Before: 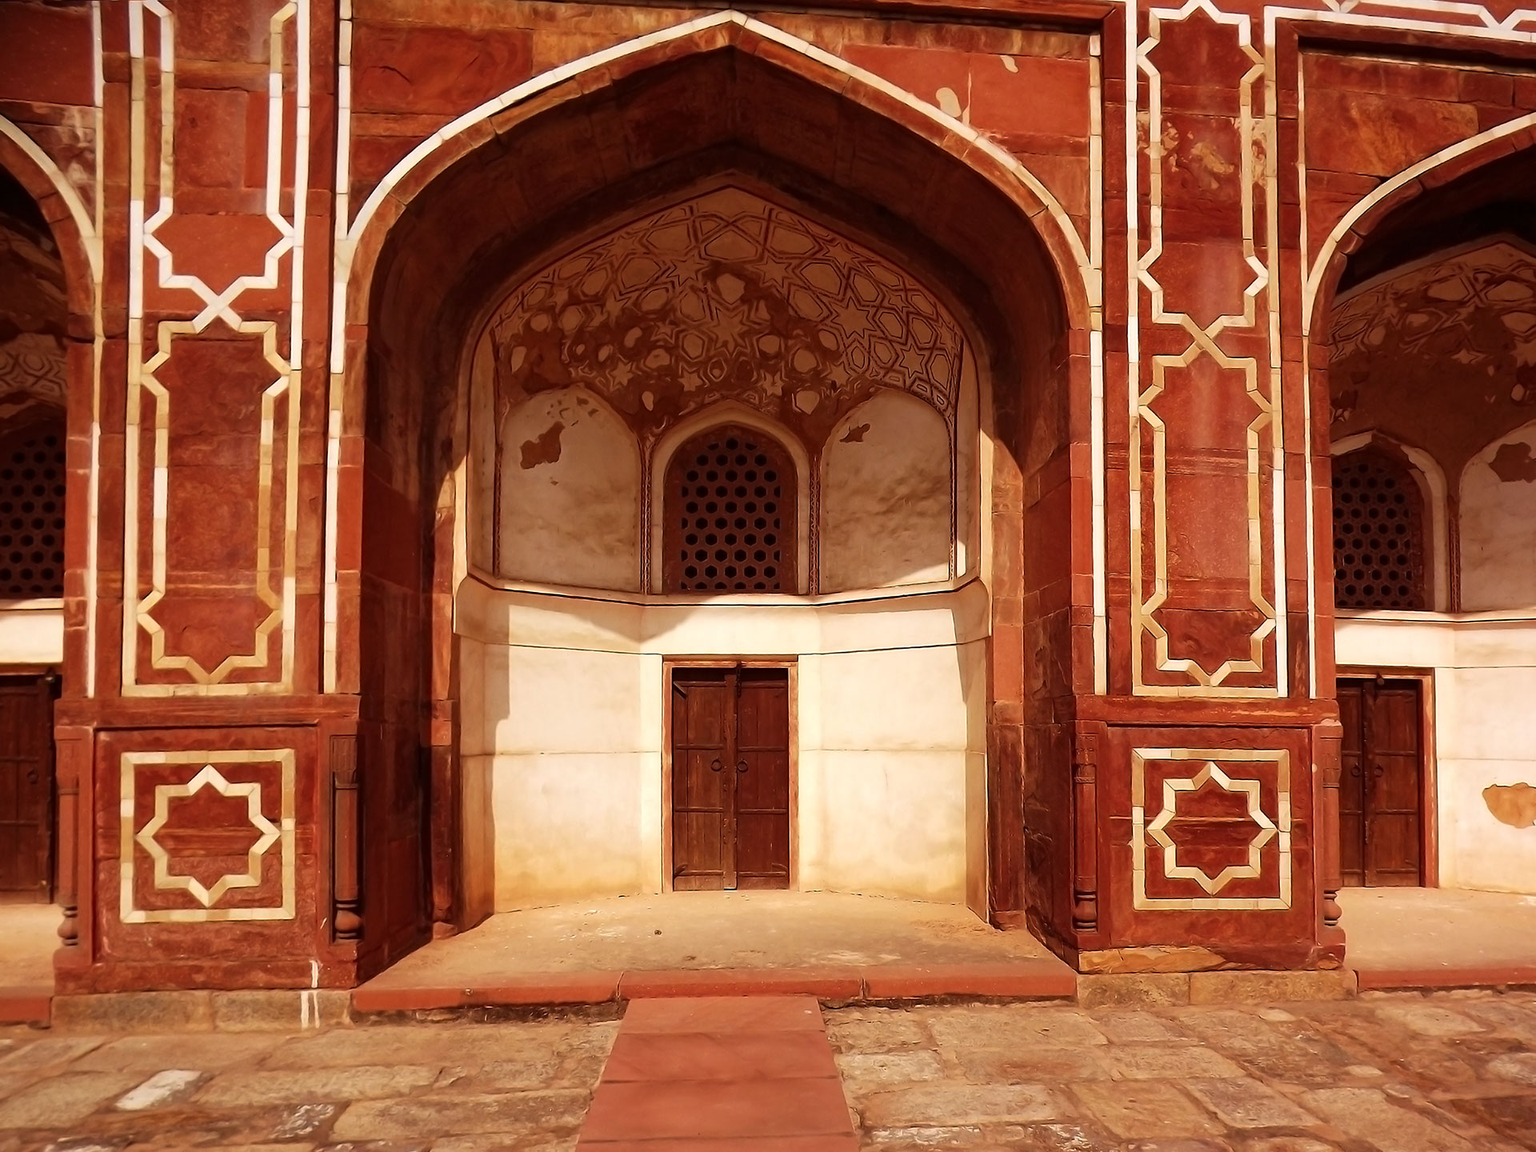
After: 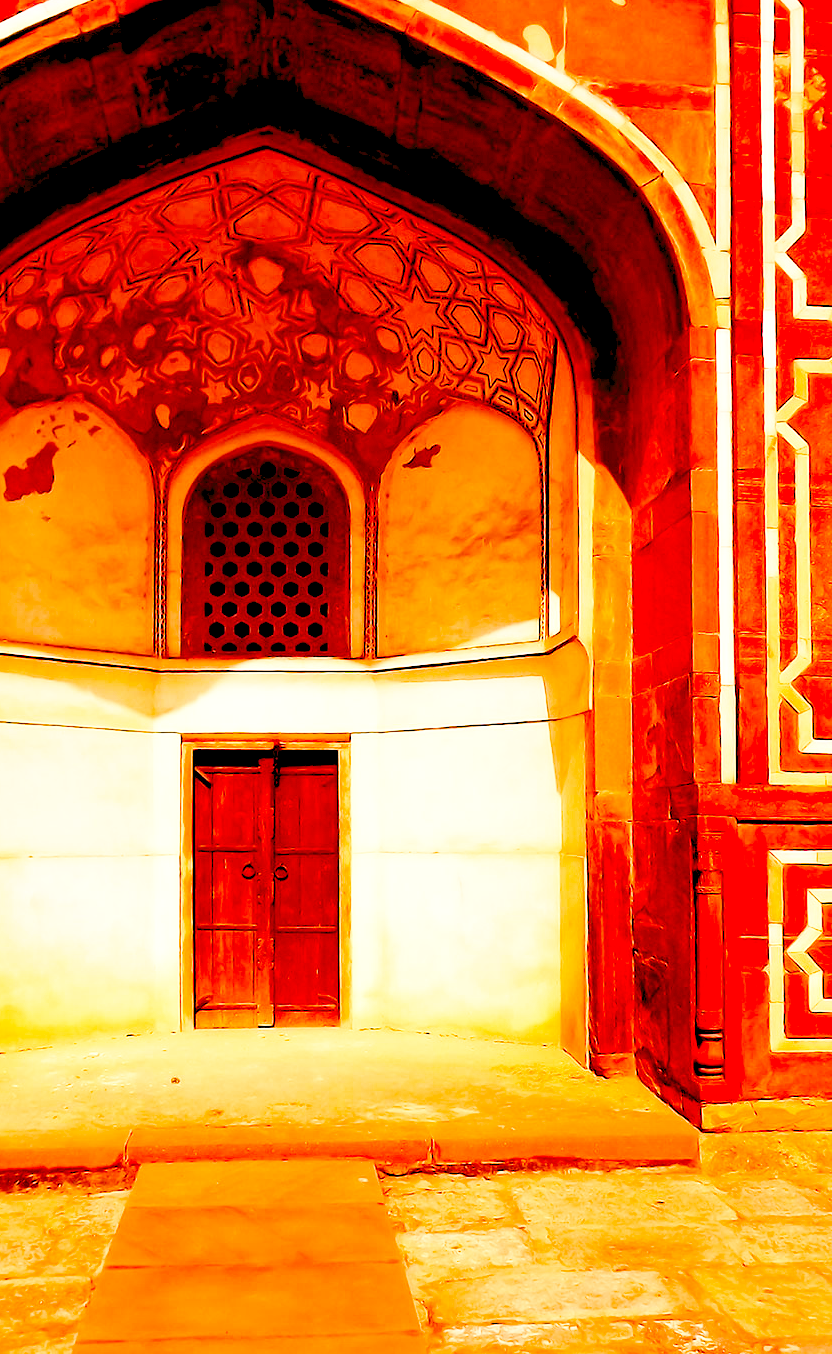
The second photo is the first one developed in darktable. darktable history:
exposure: black level correction 0, exposure 0 EV, compensate exposure bias true, compensate highlight preservation false
levels: levels [0.072, 0.414, 0.976]
color balance rgb: perceptual saturation grading › global saturation 8.991%, perceptual saturation grading › highlights -13.086%, perceptual saturation grading › mid-tones 14.648%, perceptual saturation grading › shadows 23.077%, global vibrance 50.76%
crop: left 33.747%, top 5.94%, right 22.891%
base curve: curves: ch0 [(0, 0) (0.028, 0.03) (0.121, 0.232) (0.46, 0.748) (0.859, 0.968) (1, 1)], preserve colors none
